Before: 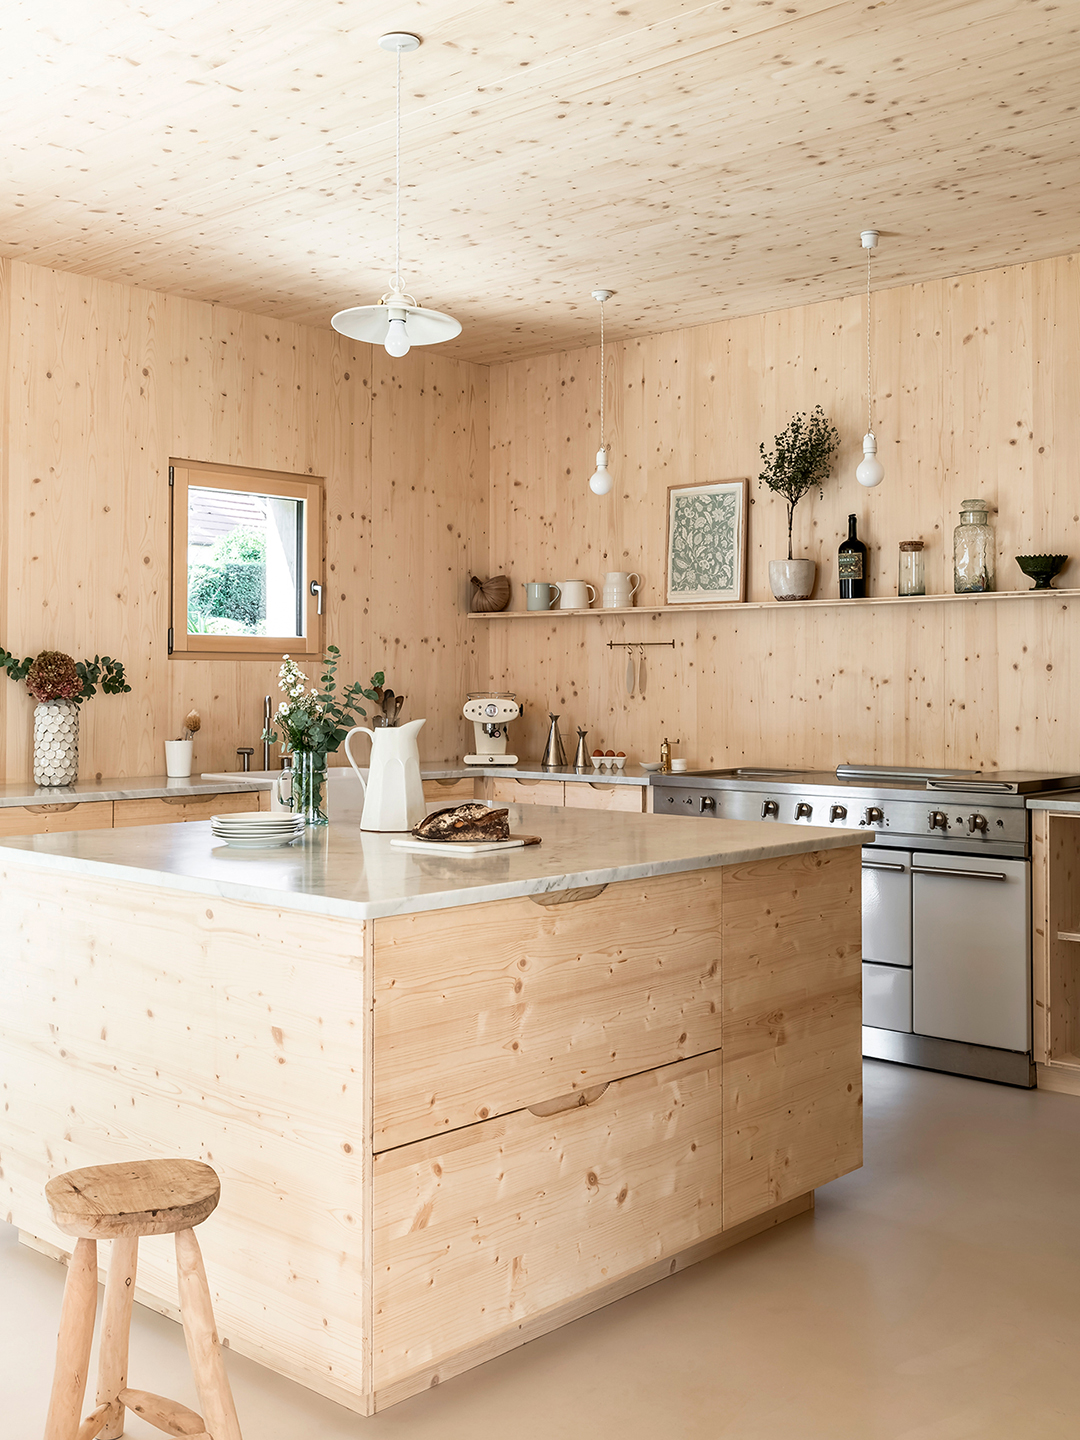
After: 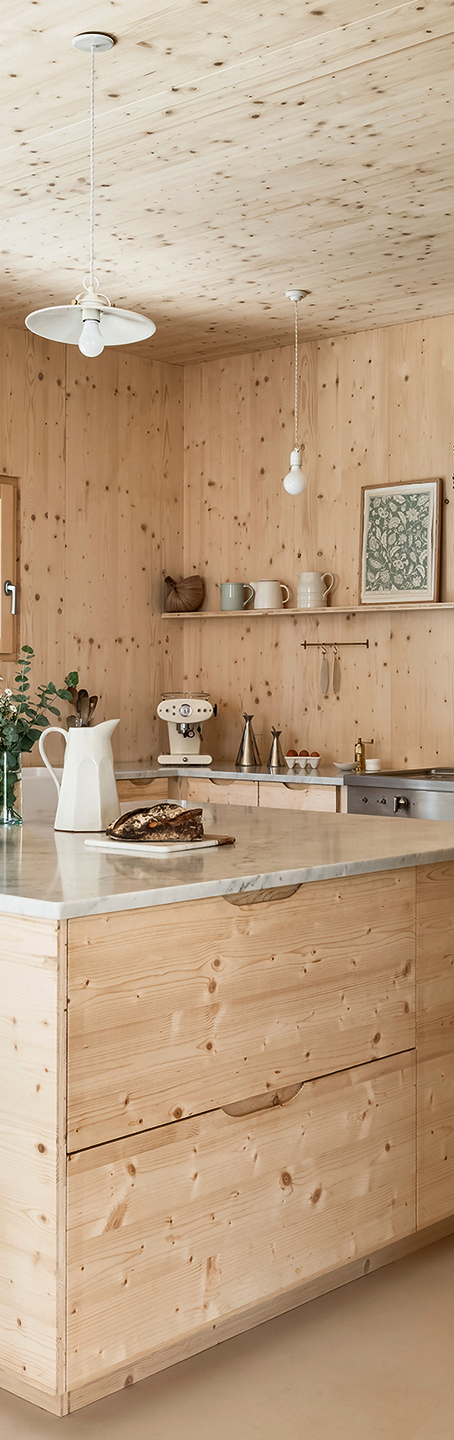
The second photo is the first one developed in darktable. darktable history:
shadows and highlights: shadows 43.85, white point adjustment -1.33, highlights color adjustment 39.09%, soften with gaussian
crop: left 28.342%, right 29.57%
